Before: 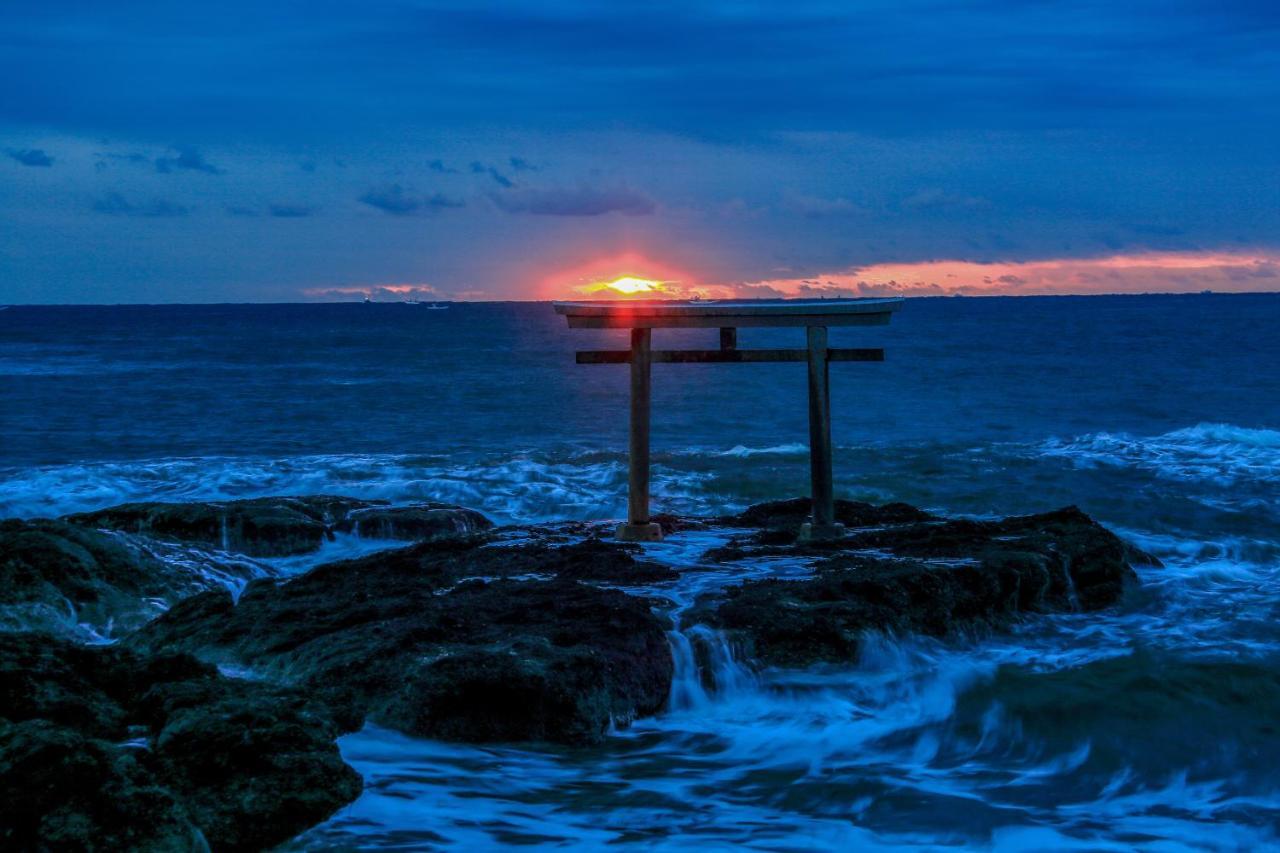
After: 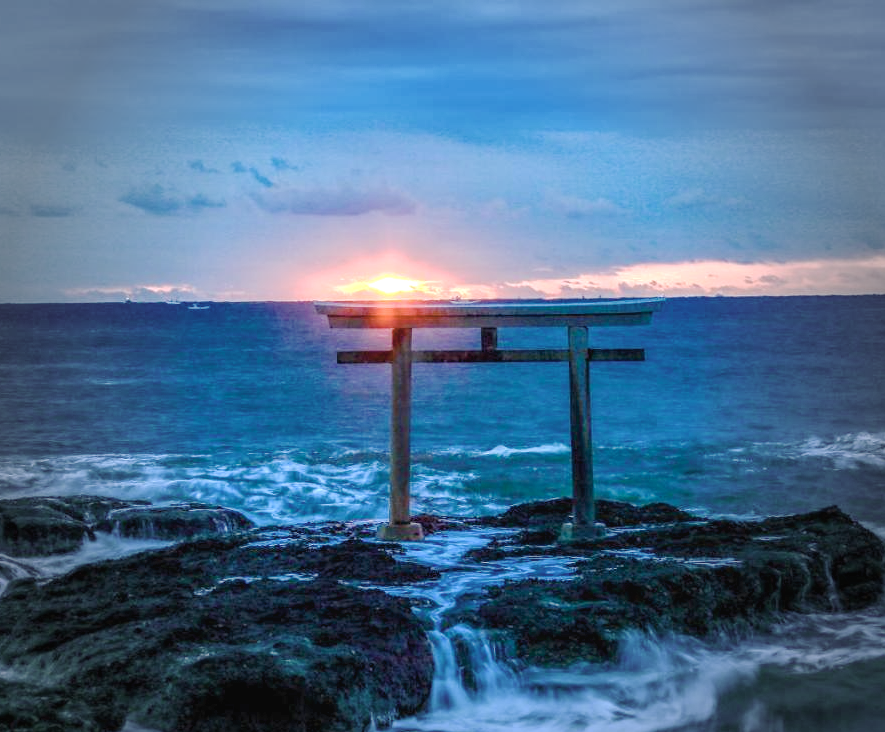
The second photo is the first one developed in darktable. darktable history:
crop: left 18.692%, right 12.132%, bottom 14.169%
vignetting: fall-off start 64.44%, width/height ratio 0.885, unbound false
base curve: curves: ch0 [(0, 0) (0.158, 0.273) (0.879, 0.895) (1, 1)], preserve colors none
exposure: exposure 1.206 EV, compensate exposure bias true, compensate highlight preservation false
contrast brightness saturation: contrast -0.058, saturation -0.404
color balance rgb: linear chroma grading › global chroma 14.364%, perceptual saturation grading › global saturation 45.01%, perceptual saturation grading › highlights -50.475%, perceptual saturation grading › shadows 30.341%, global vibrance 8.289%
